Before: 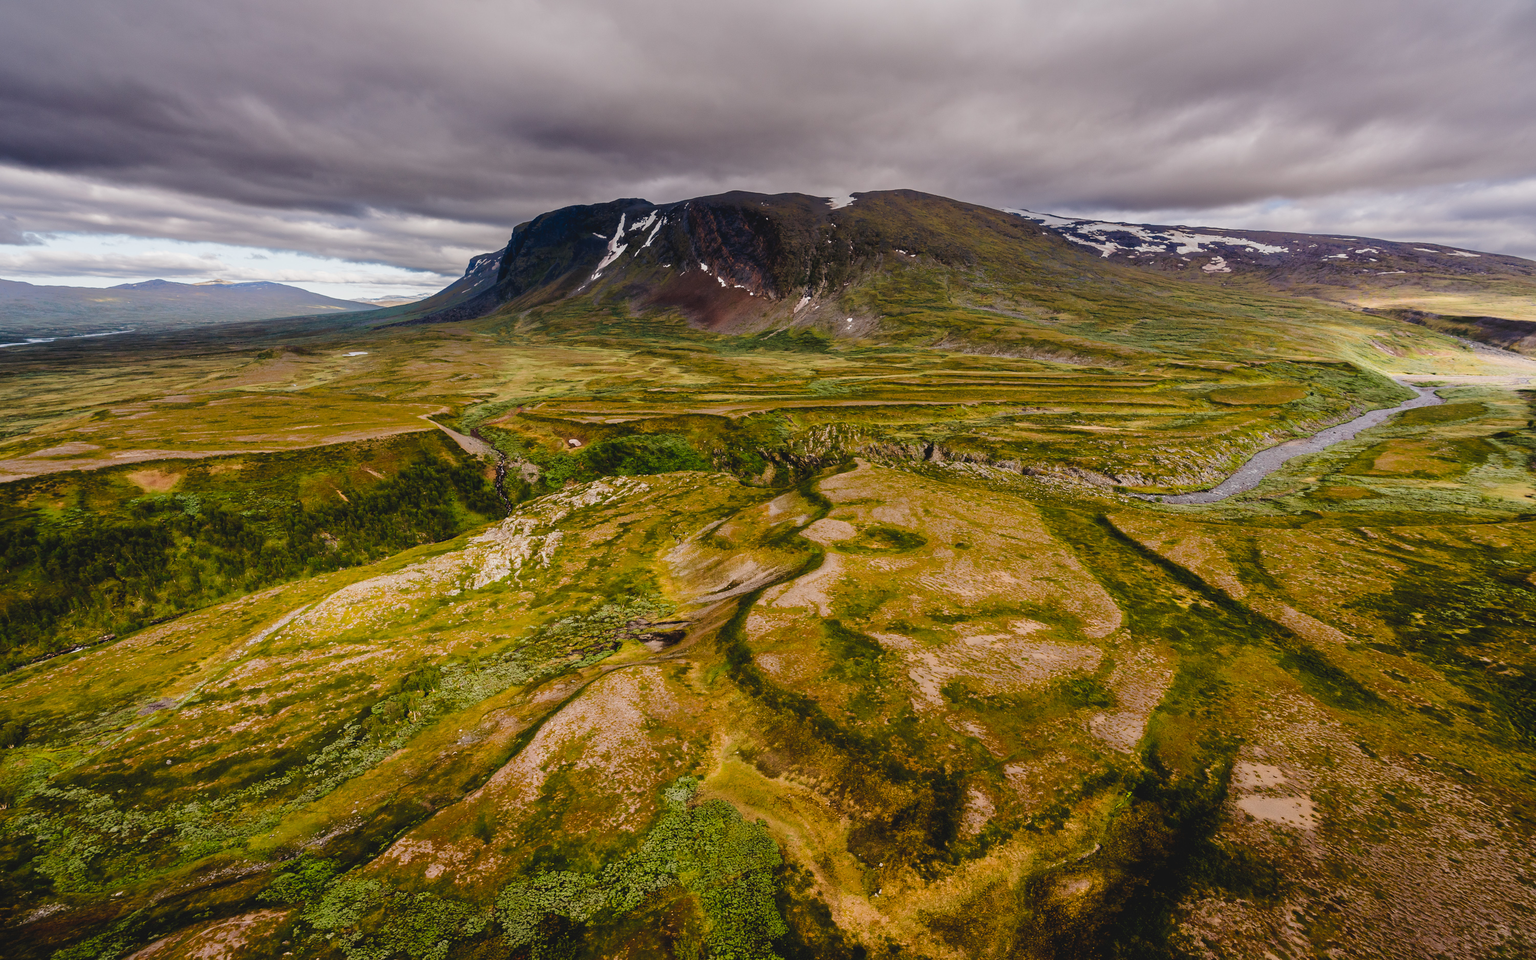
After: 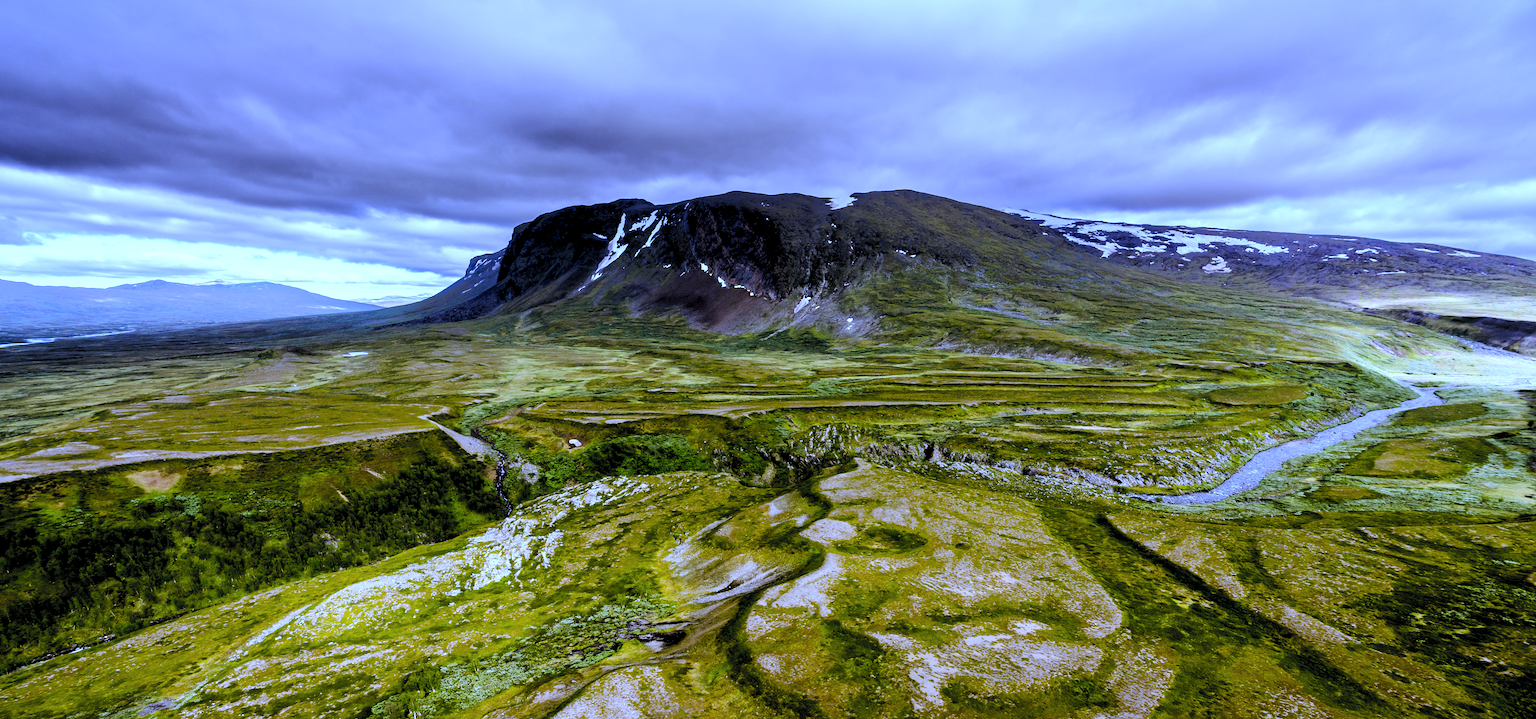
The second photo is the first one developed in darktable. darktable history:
crop: bottom 24.988%
color correction: saturation 0.98
rgb levels: levels [[0.01, 0.419, 0.839], [0, 0.5, 1], [0, 0.5, 1]]
white balance: red 0.766, blue 1.537
tone equalizer: -8 EV -0.417 EV, -7 EV -0.389 EV, -6 EV -0.333 EV, -5 EV -0.222 EV, -3 EV 0.222 EV, -2 EV 0.333 EV, -1 EV 0.389 EV, +0 EV 0.417 EV, edges refinement/feathering 500, mask exposure compensation -1.57 EV, preserve details no
